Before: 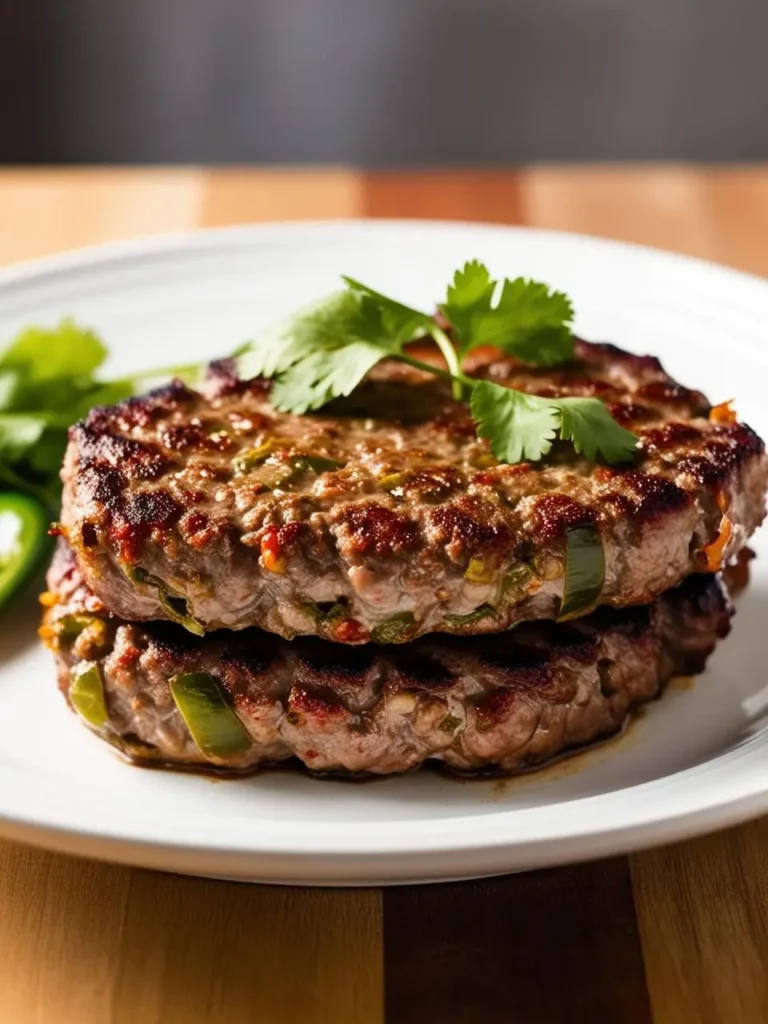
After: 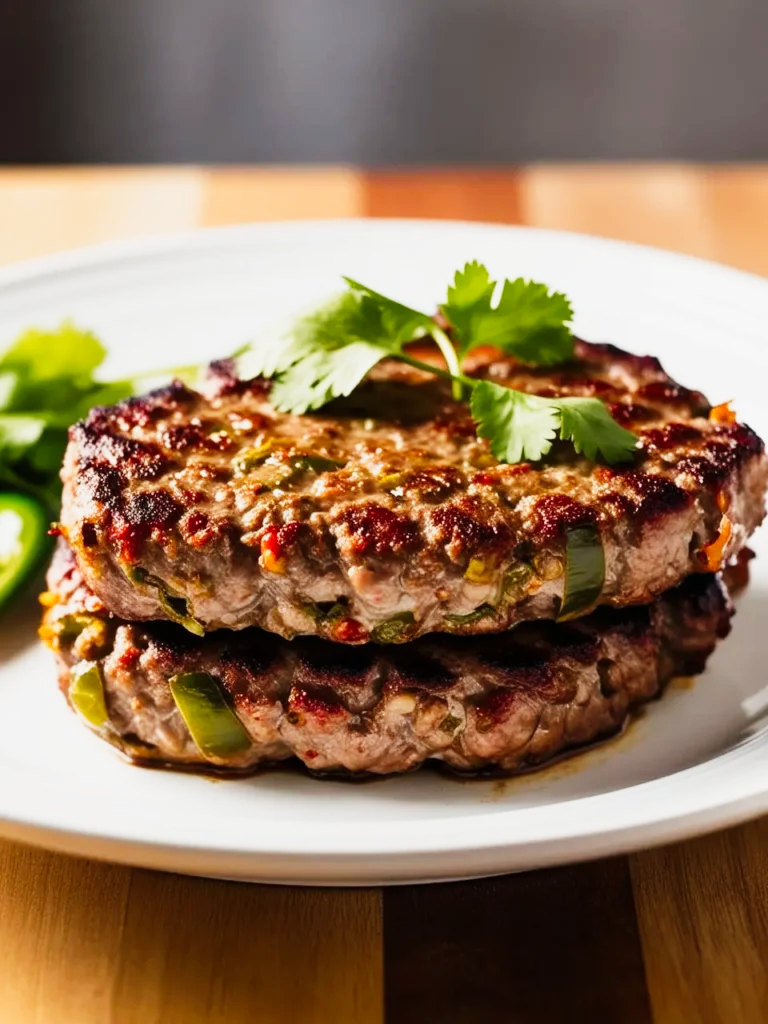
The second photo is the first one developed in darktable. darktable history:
tone curve: curves: ch0 [(0, 0) (0.131, 0.116) (0.316, 0.345) (0.501, 0.584) (0.629, 0.732) (0.812, 0.888) (1, 0.974)]; ch1 [(0, 0) (0.366, 0.367) (0.475, 0.453) (0.494, 0.497) (0.504, 0.503) (0.553, 0.584) (1, 1)]; ch2 [(0, 0) (0.333, 0.346) (0.375, 0.375) (0.424, 0.43) (0.476, 0.492) (0.502, 0.501) (0.533, 0.556) (0.566, 0.599) (0.614, 0.653) (1, 1)], preserve colors none
tone equalizer: on, module defaults
